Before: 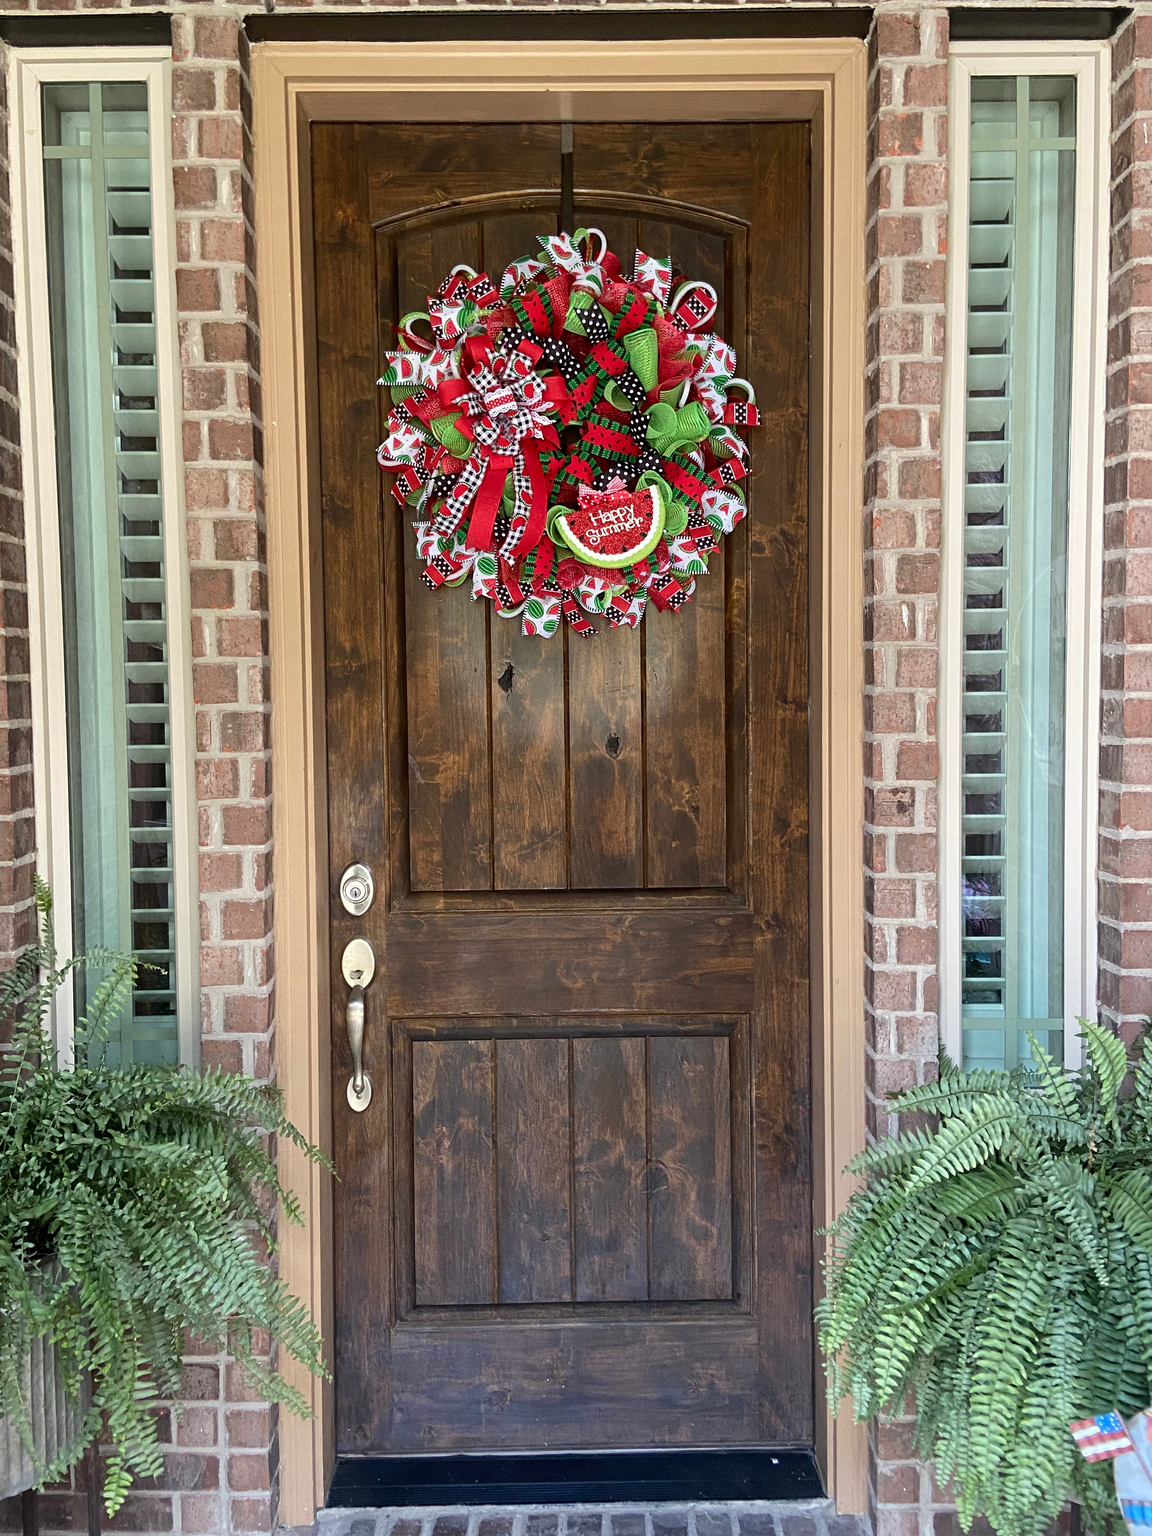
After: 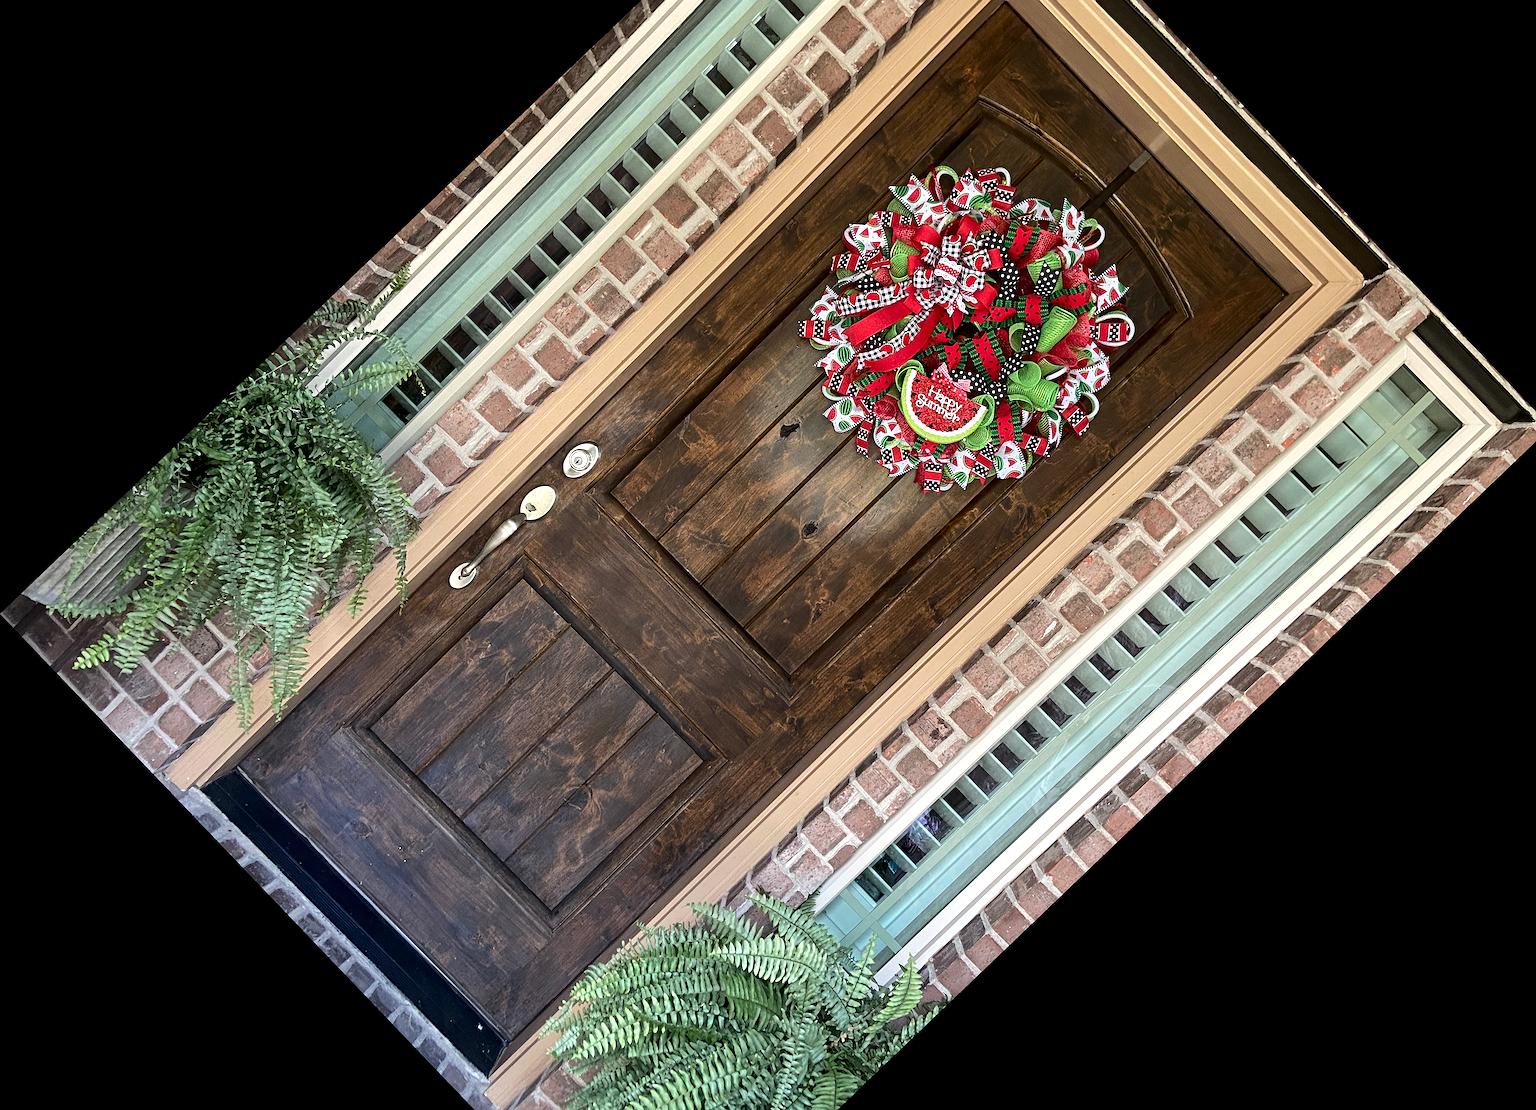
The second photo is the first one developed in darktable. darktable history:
tone equalizer: -8 EV -0.417 EV, -7 EV -0.389 EV, -6 EV -0.333 EV, -5 EV -0.222 EV, -3 EV 0.222 EV, -2 EV 0.333 EV, -1 EV 0.389 EV, +0 EV 0.417 EV, edges refinement/feathering 500, mask exposure compensation -1.57 EV, preserve details no
sharpen: on, module defaults
local contrast: highlights 61%, shadows 106%, detail 107%, midtone range 0.529
crop and rotate: angle -46.26°, top 16.234%, right 0.912%, bottom 11.704%
